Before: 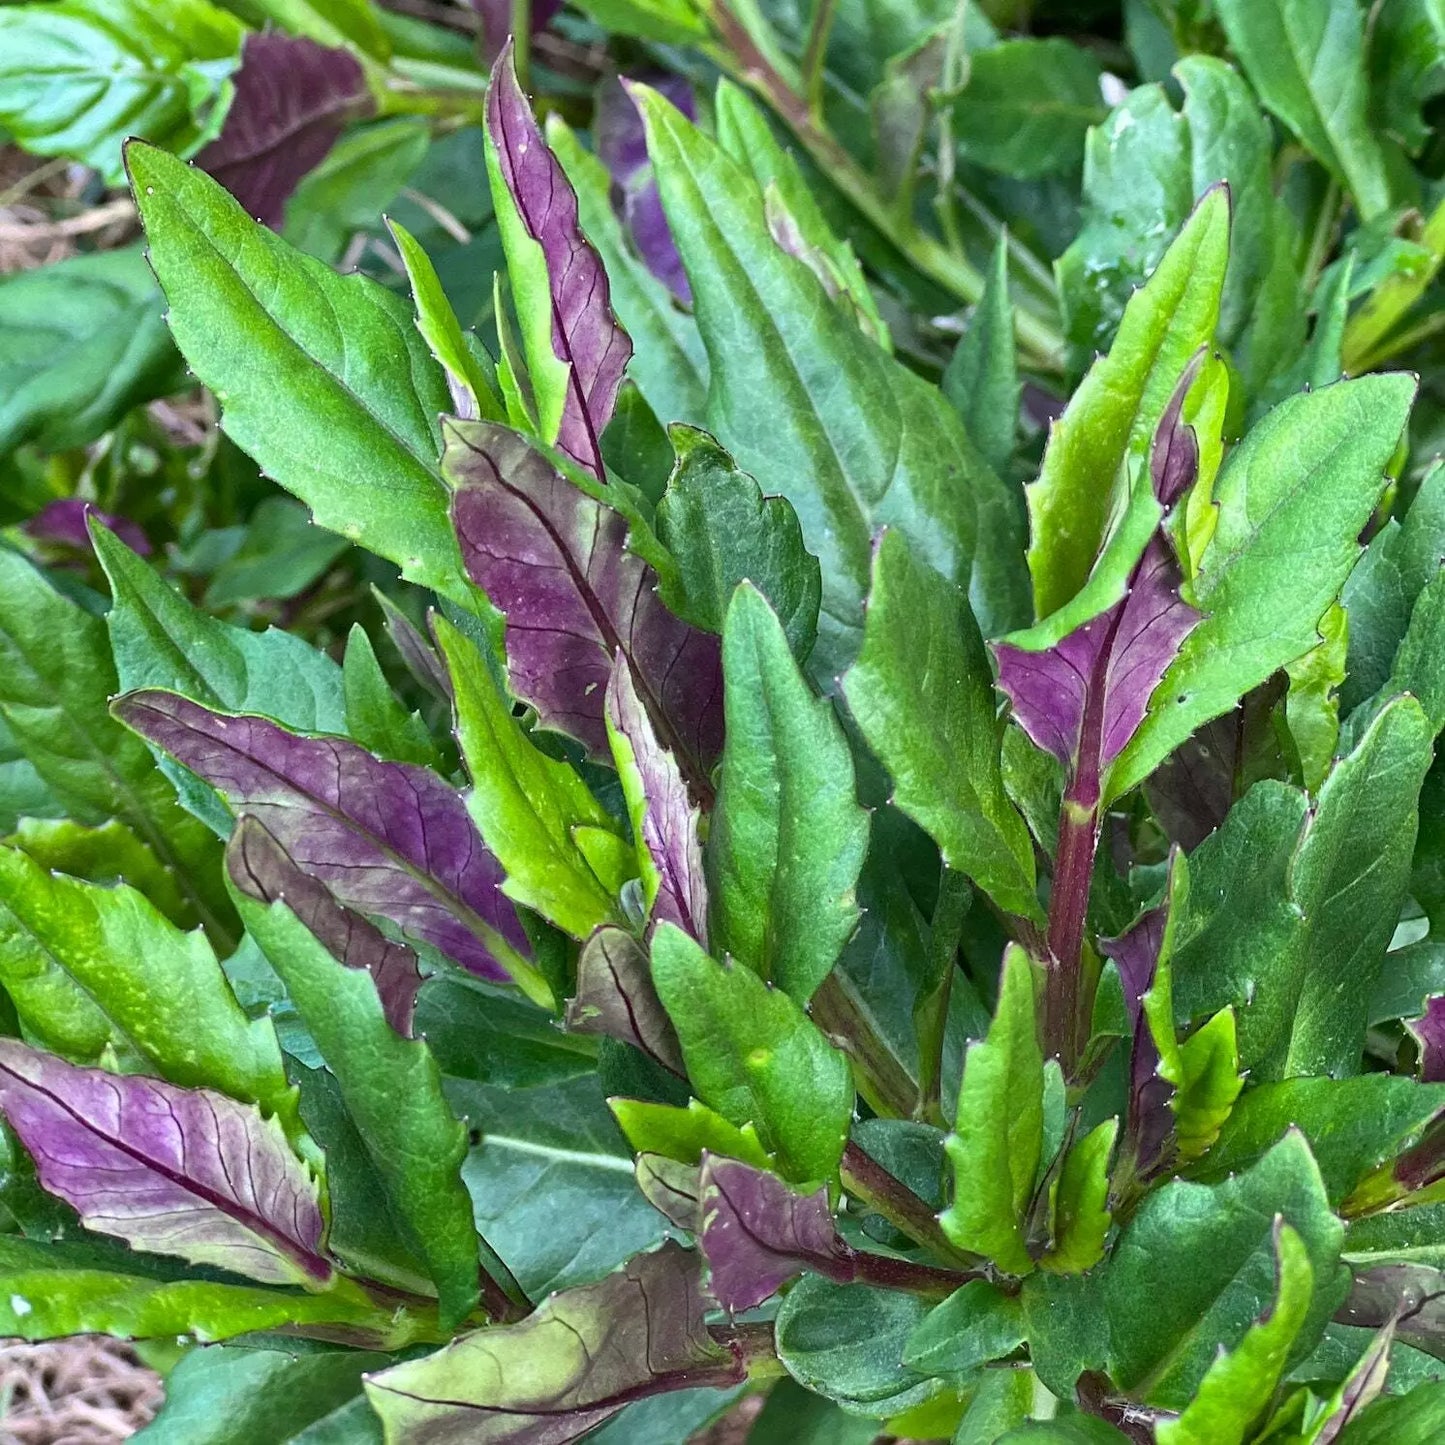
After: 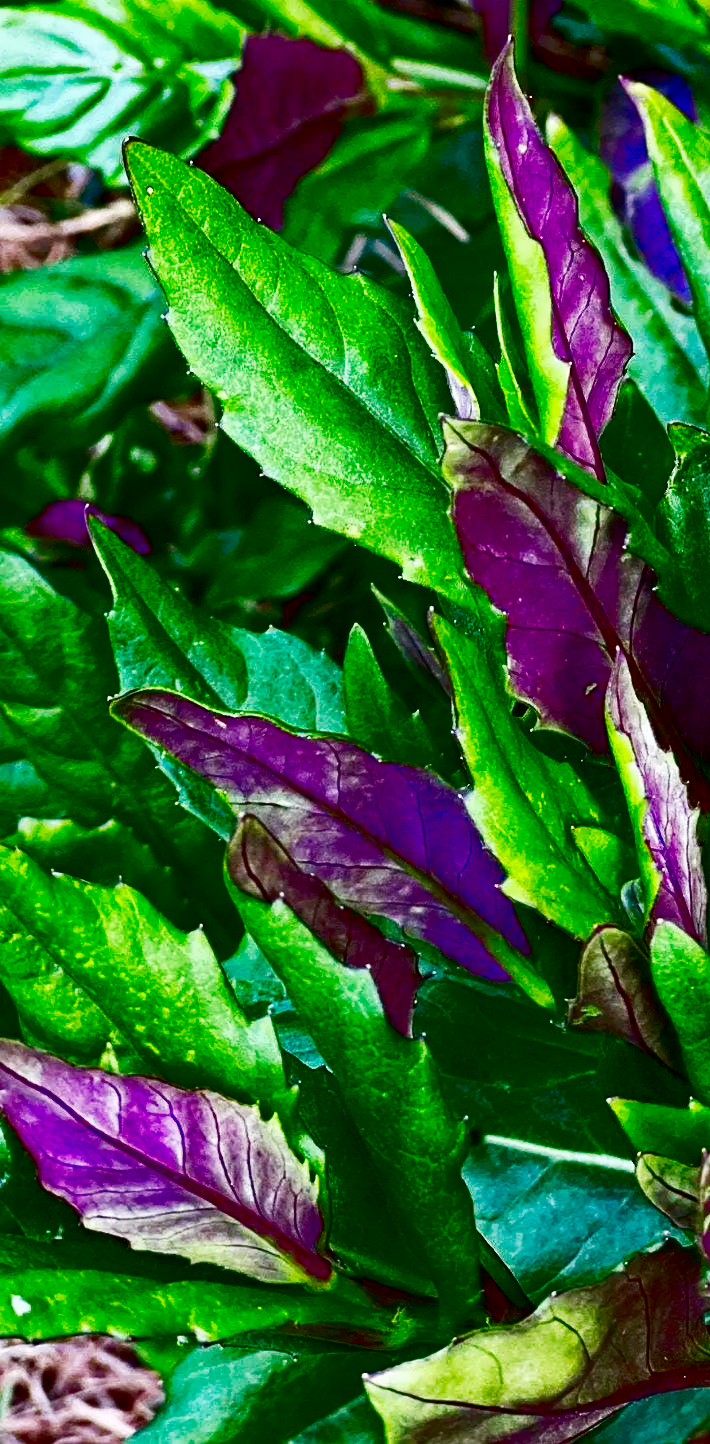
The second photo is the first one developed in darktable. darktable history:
base curve: curves: ch0 [(0, 0) (0.028, 0.03) (0.121, 0.232) (0.46, 0.748) (0.859, 0.968) (1, 1)], preserve colors none
contrast brightness saturation: brightness -1, saturation 1
crop and rotate: left 0%, top 0%, right 50.845%
haze removal: compatibility mode true, adaptive false
